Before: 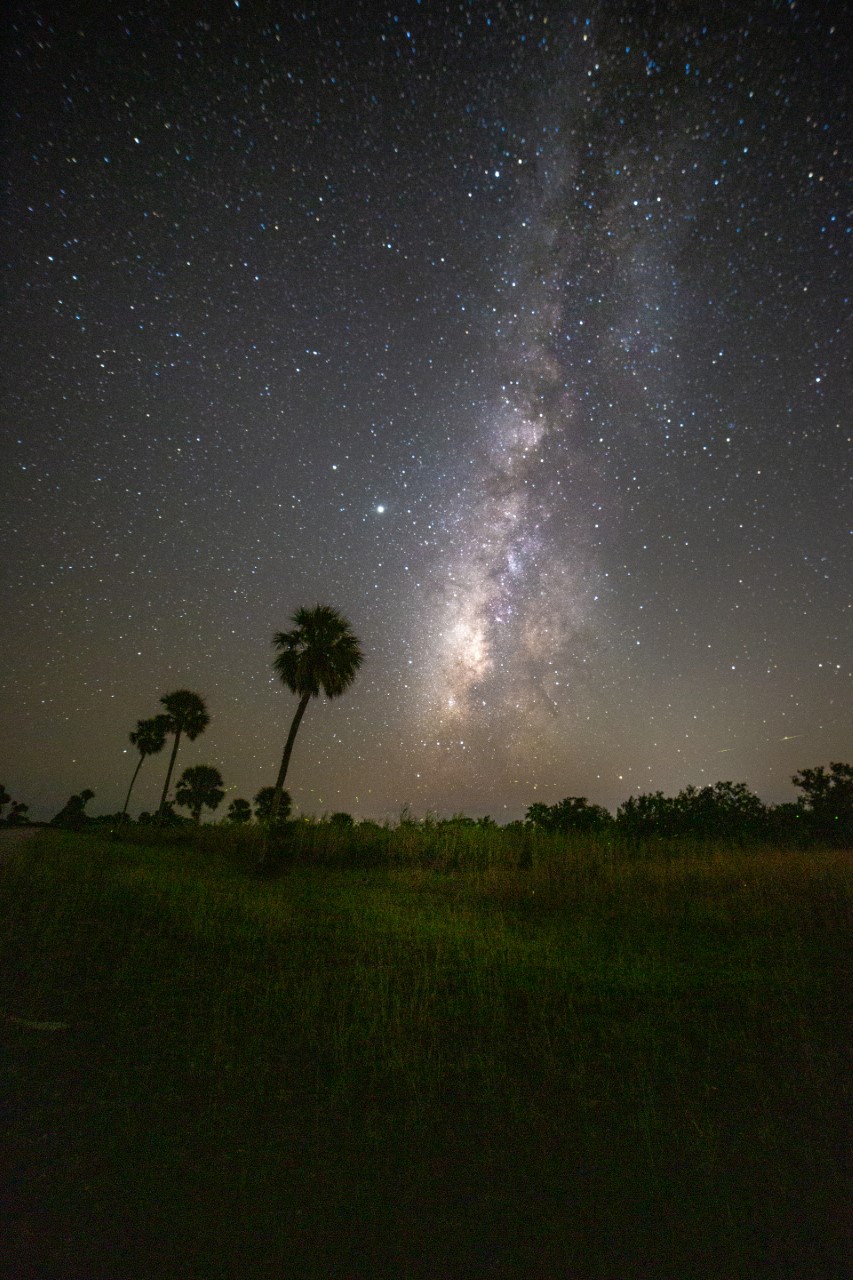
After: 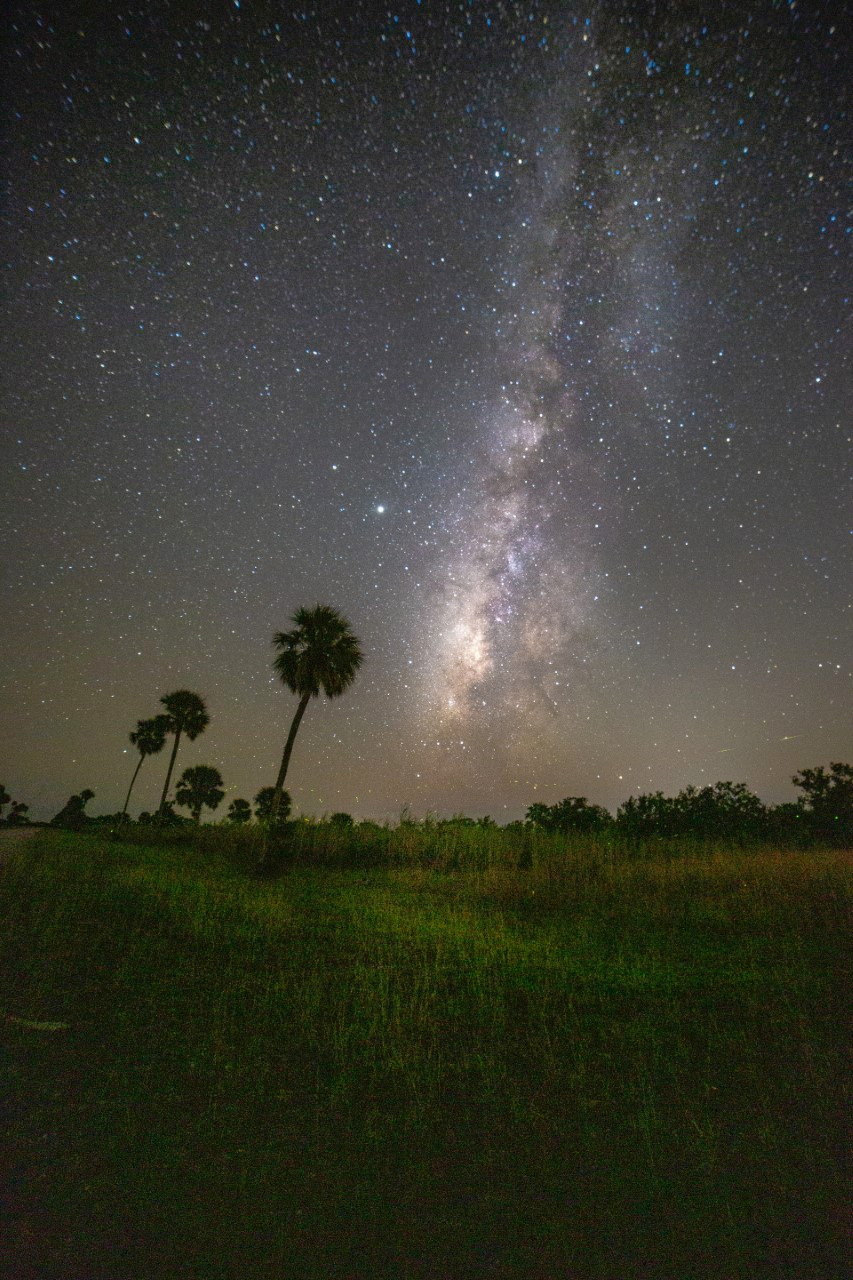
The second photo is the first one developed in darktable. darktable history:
color zones: curves: ch0 [(0, 0.5) (0.143, 0.5) (0.286, 0.5) (0.429, 0.495) (0.571, 0.437) (0.714, 0.44) (0.857, 0.496) (1, 0.5)]
shadows and highlights: on, module defaults
